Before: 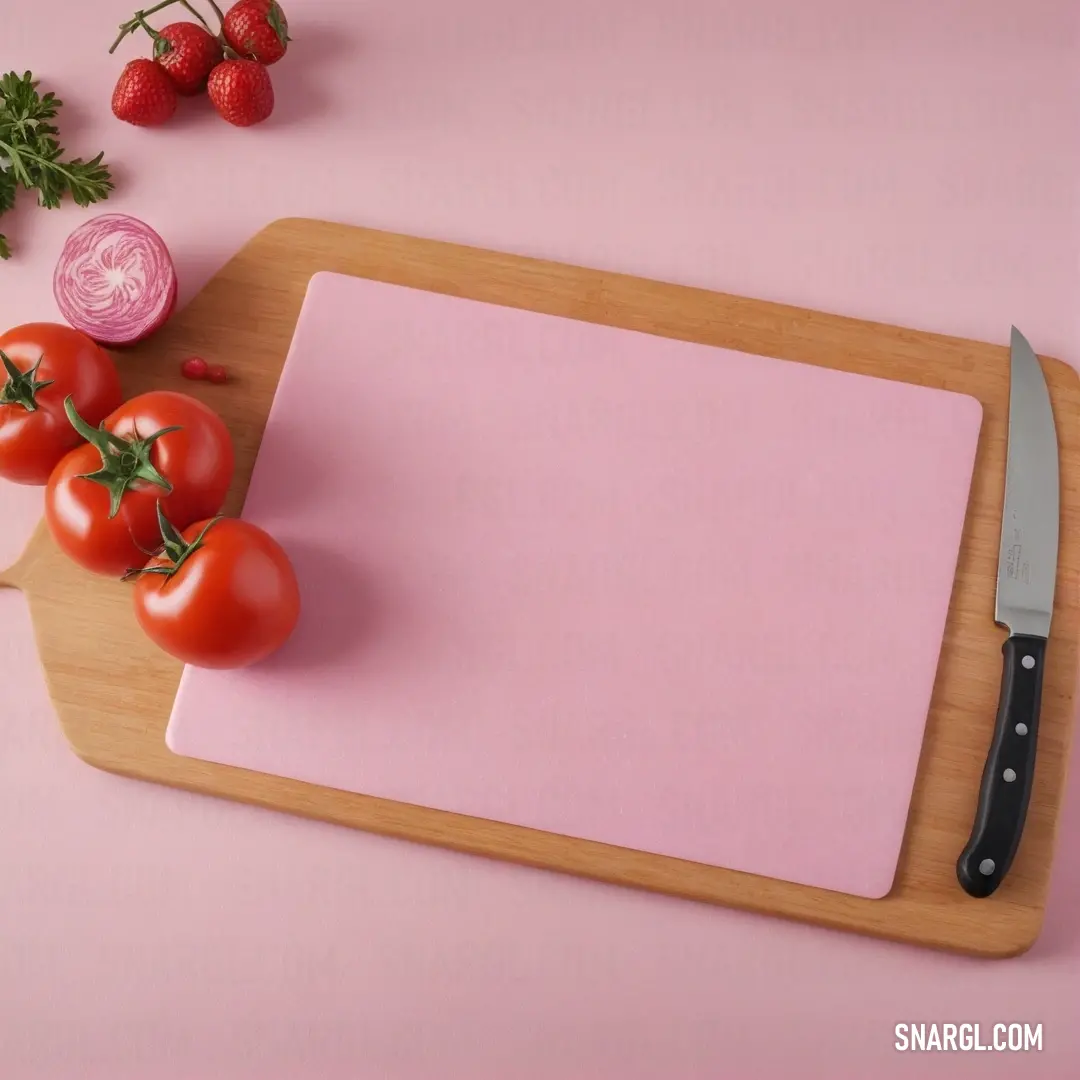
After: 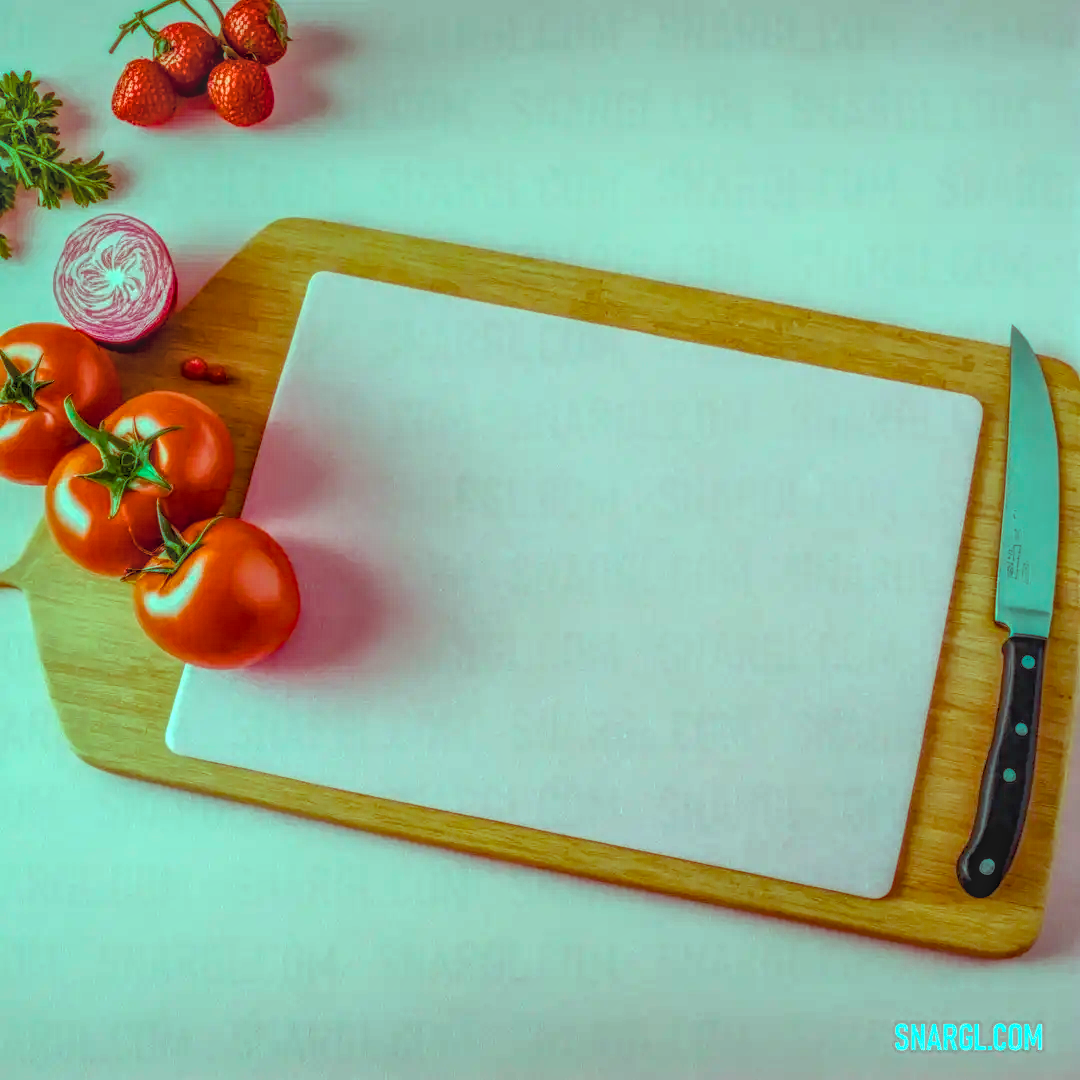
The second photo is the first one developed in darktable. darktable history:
color balance rgb: highlights gain › luminance 20.194%, highlights gain › chroma 13.094%, highlights gain › hue 171.05°, perceptual saturation grading › global saturation 20%, perceptual saturation grading › highlights 1.691%, perceptual saturation grading › shadows 50.151%
local contrast: highlights 4%, shadows 5%, detail 199%, midtone range 0.243
exposure: black level correction 0.01, compensate highlight preservation false
